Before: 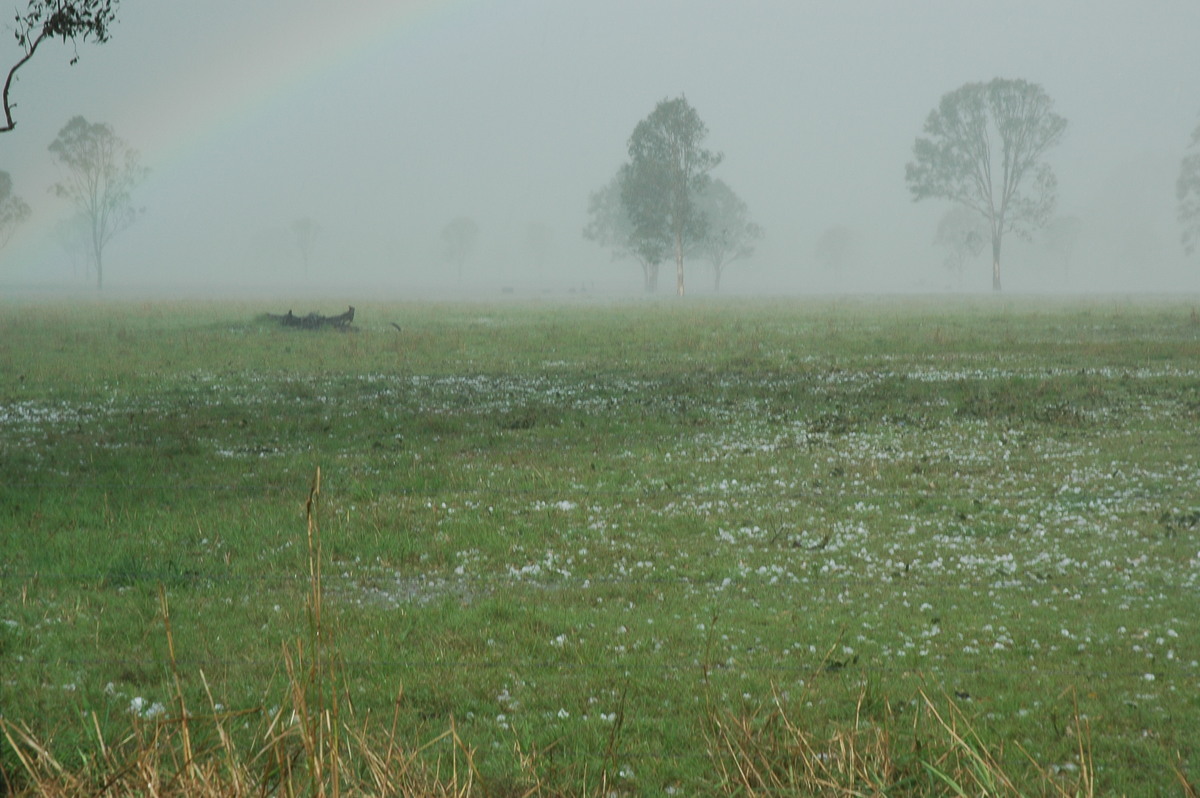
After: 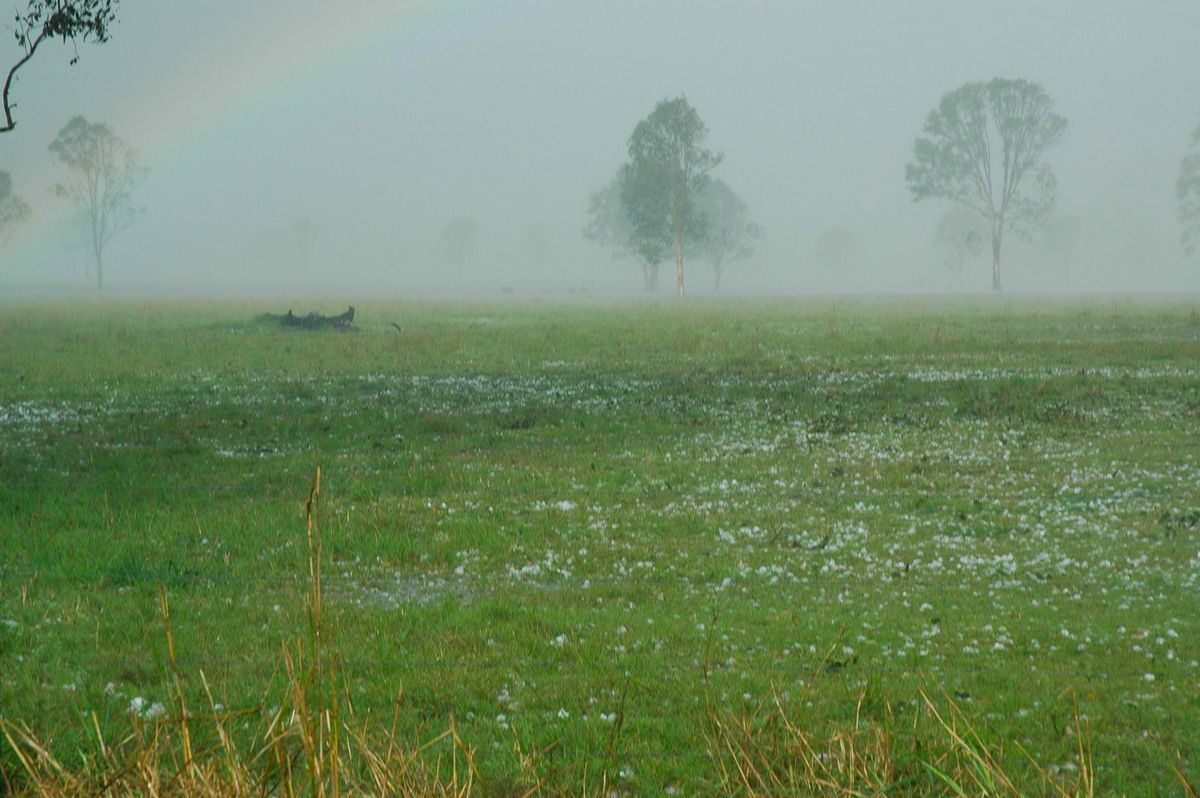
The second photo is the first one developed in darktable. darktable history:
color balance rgb: shadows lift › chroma 2.031%, shadows lift › hue 185.46°, perceptual saturation grading › global saturation 19.784%, global vibrance 25.131%
